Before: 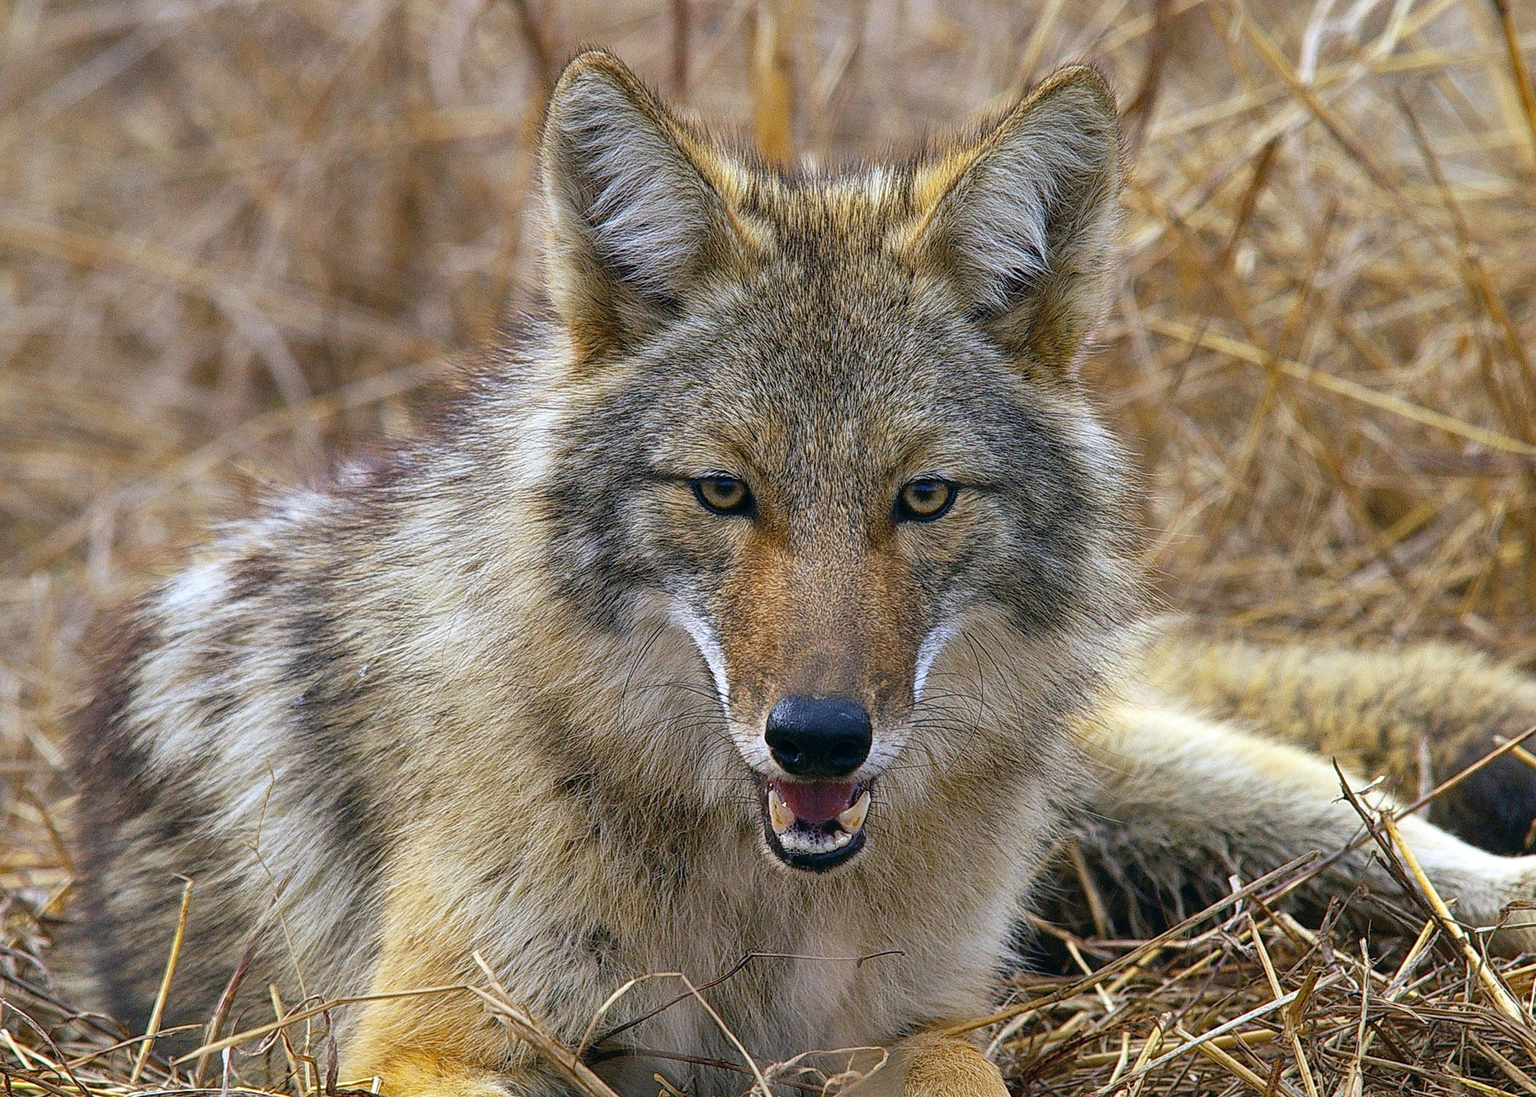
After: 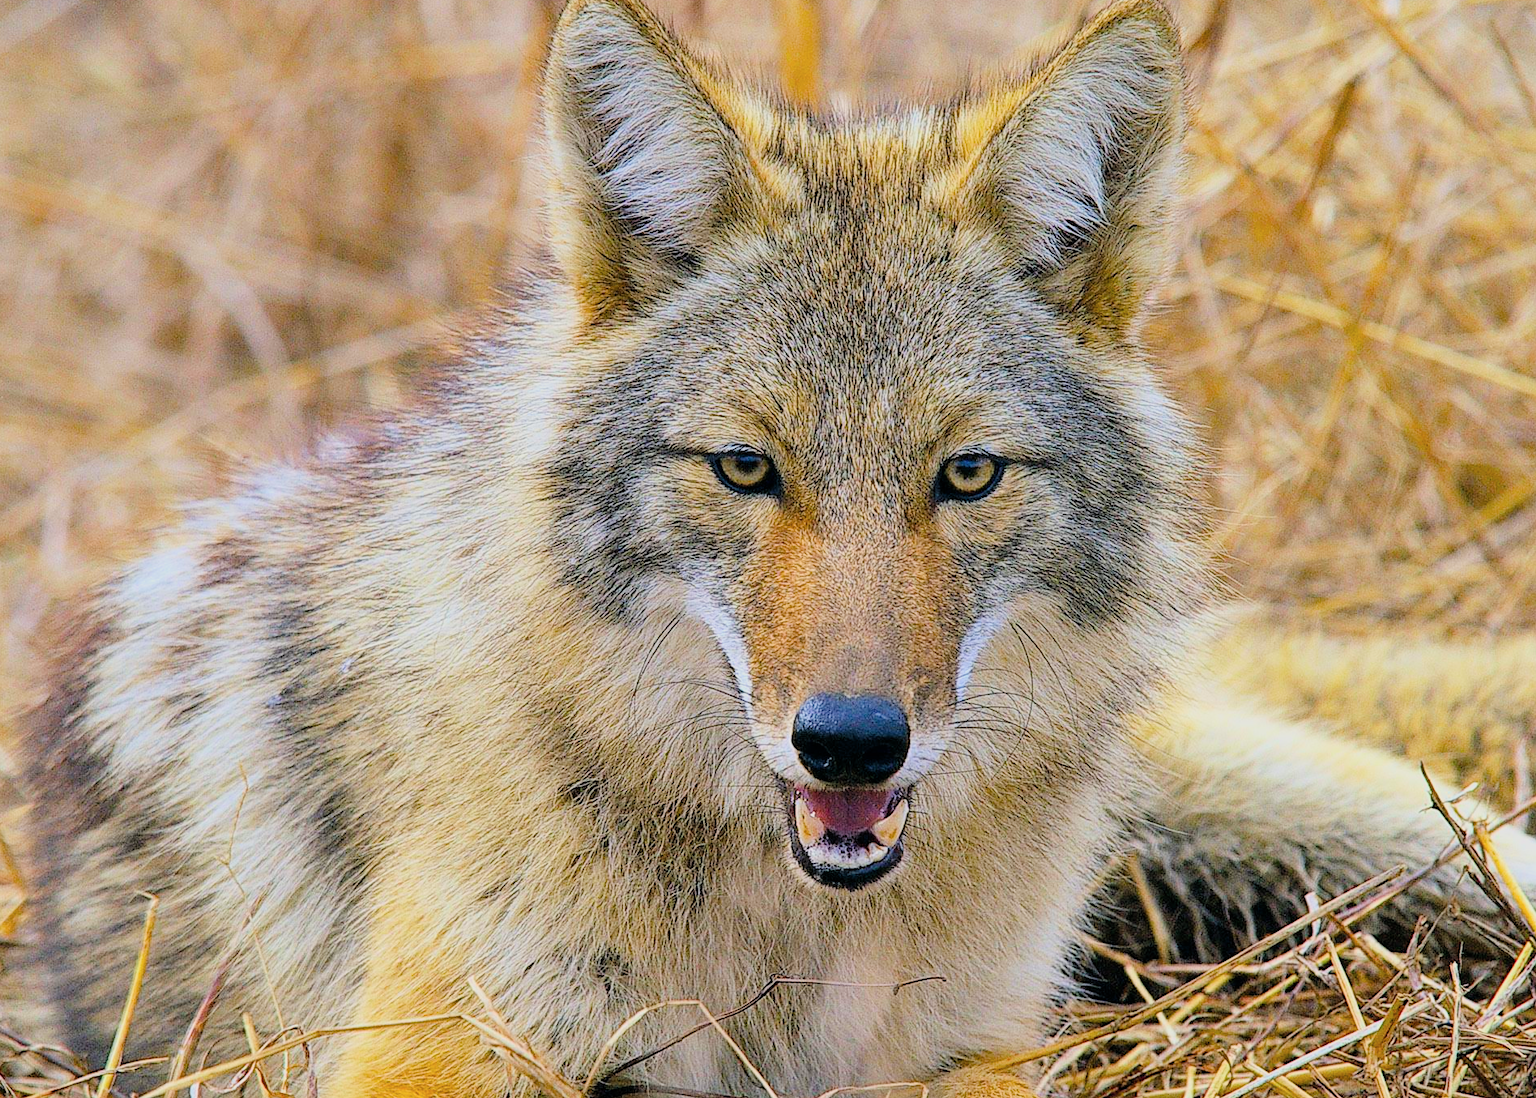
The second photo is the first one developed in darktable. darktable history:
contrast brightness saturation: saturation -0.065
filmic rgb: black relative exposure -6.1 EV, white relative exposure 6.96 EV, hardness 2.26, color science v6 (2022)
exposure: black level correction 0, exposure 1.095 EV, compensate highlight preservation false
color balance rgb: linear chroma grading › shadows 10.328%, linear chroma grading › highlights 10.408%, linear chroma grading › global chroma 15.414%, linear chroma grading › mid-tones 14.829%, perceptual saturation grading › global saturation 0.91%, saturation formula JzAzBz (2021)
crop: left 3.316%, top 6.373%, right 6.372%, bottom 3.172%
